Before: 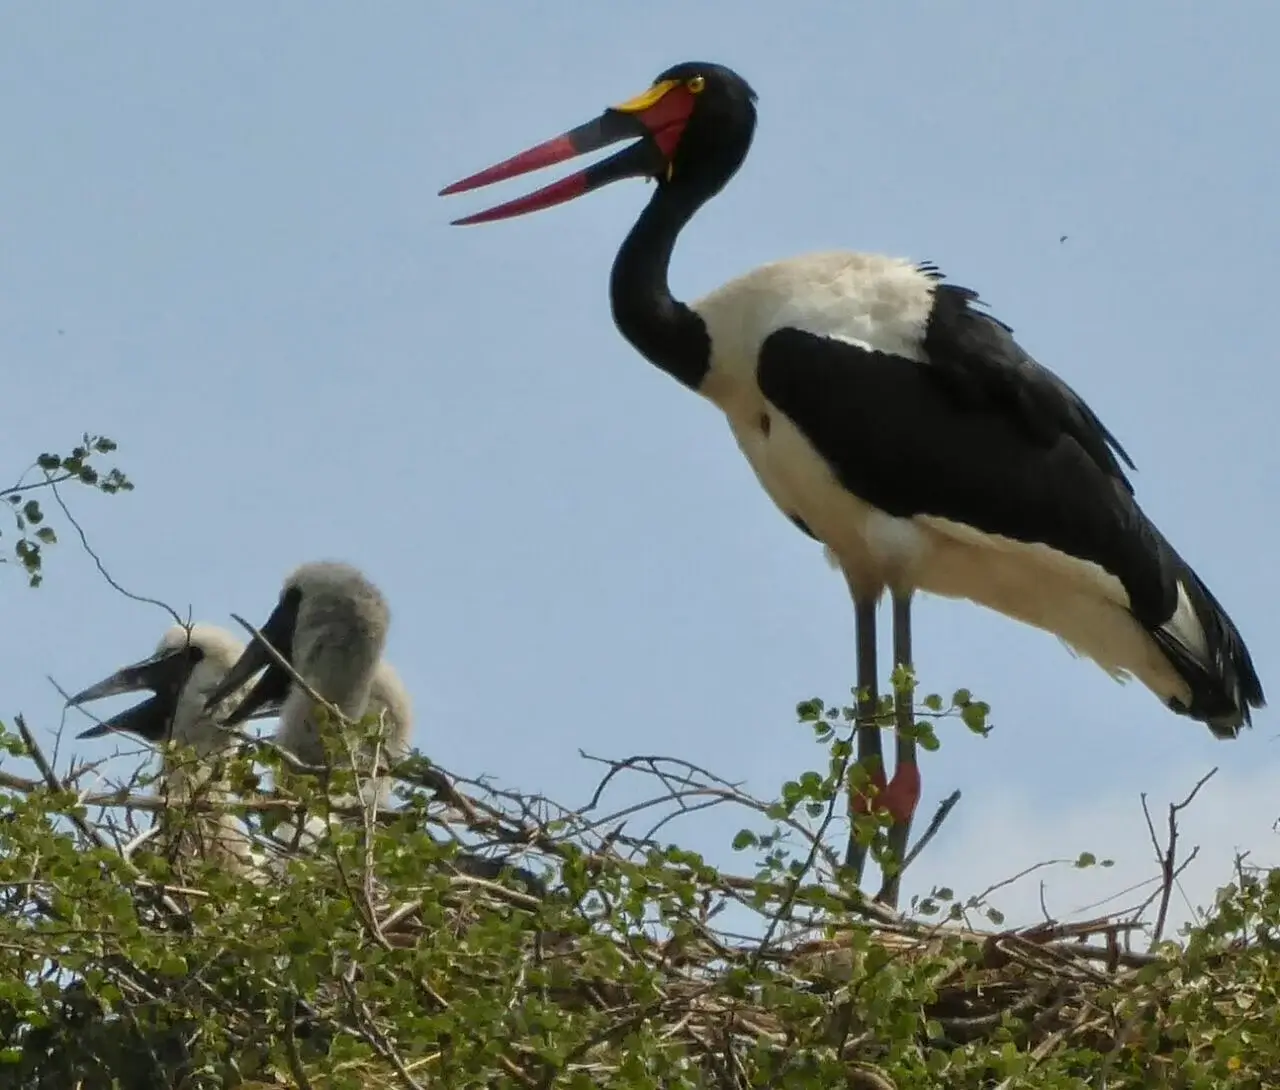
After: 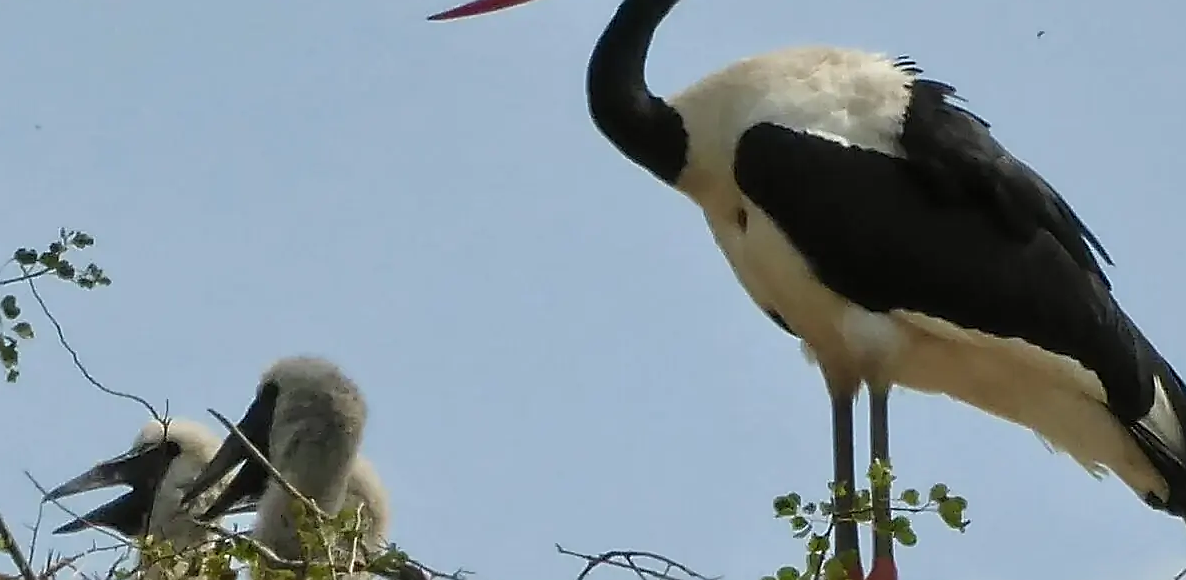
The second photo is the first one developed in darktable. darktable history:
crop: left 1.833%, top 18.843%, right 5.459%, bottom 27.898%
sharpen: radius 1.428, amount 1.236, threshold 0.816
